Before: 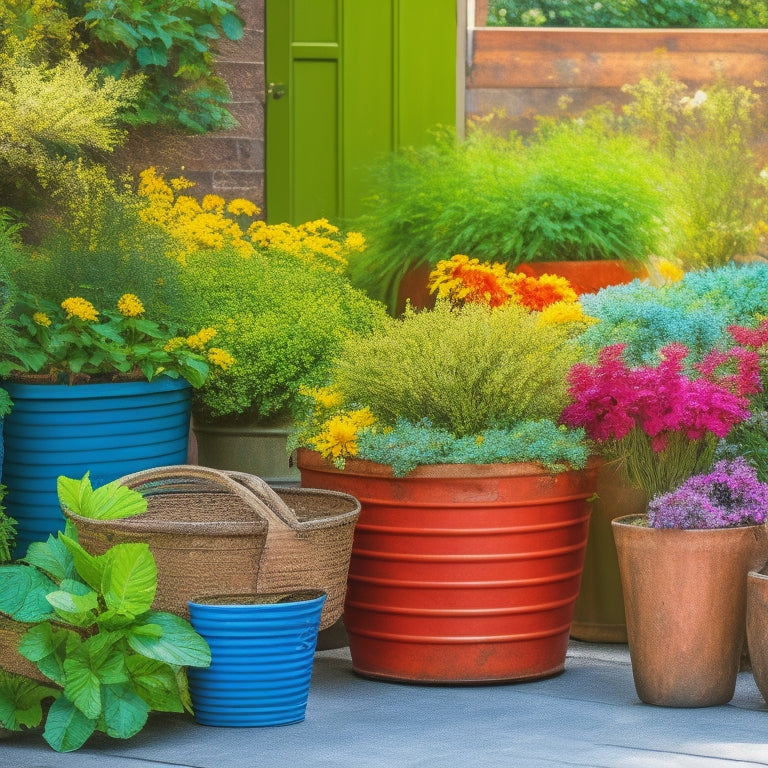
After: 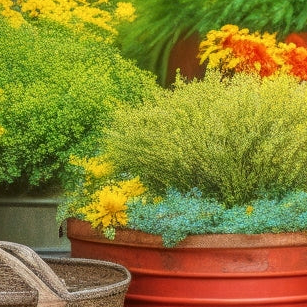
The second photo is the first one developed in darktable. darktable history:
crop: left 30%, top 30%, right 30%, bottom 30%
local contrast: on, module defaults
